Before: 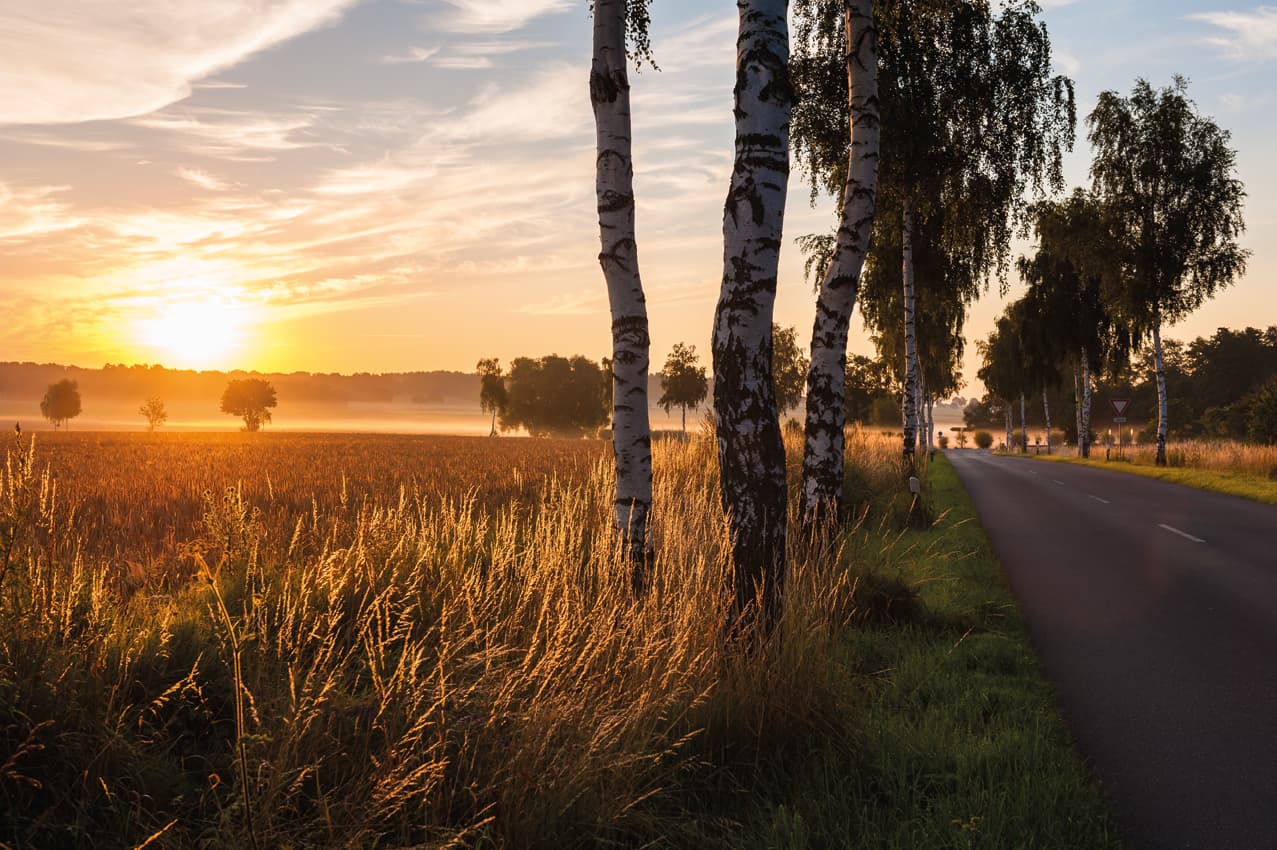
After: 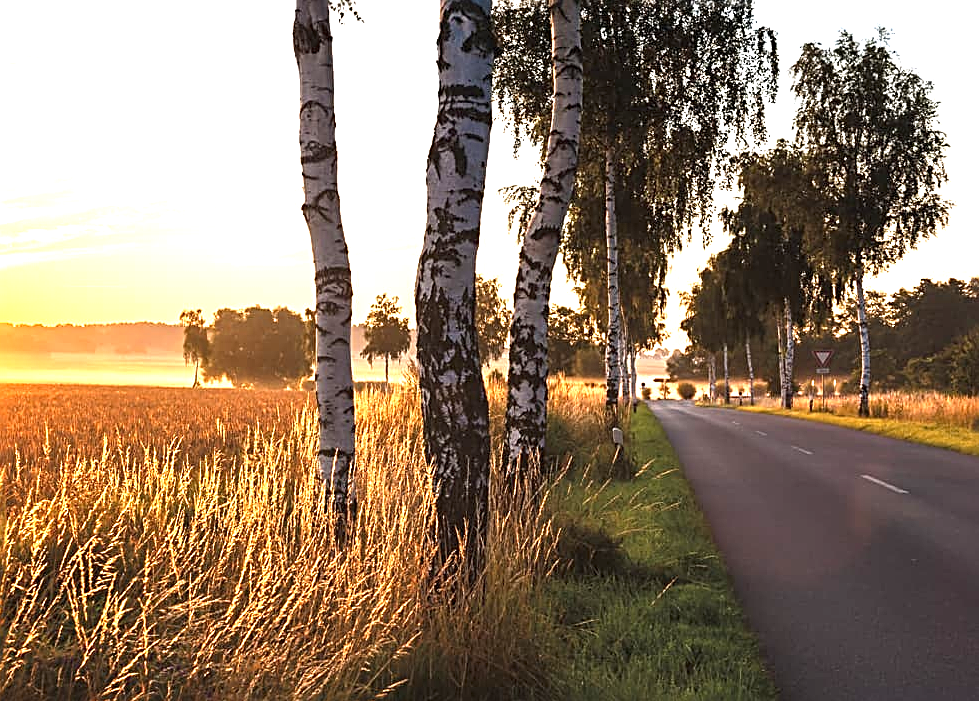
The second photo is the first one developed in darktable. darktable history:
exposure: black level correction 0, exposure 1.392 EV, compensate highlight preservation false
sharpen: radius 2.717, amount 0.664
crop: left 23.32%, top 5.822%, bottom 11.659%
